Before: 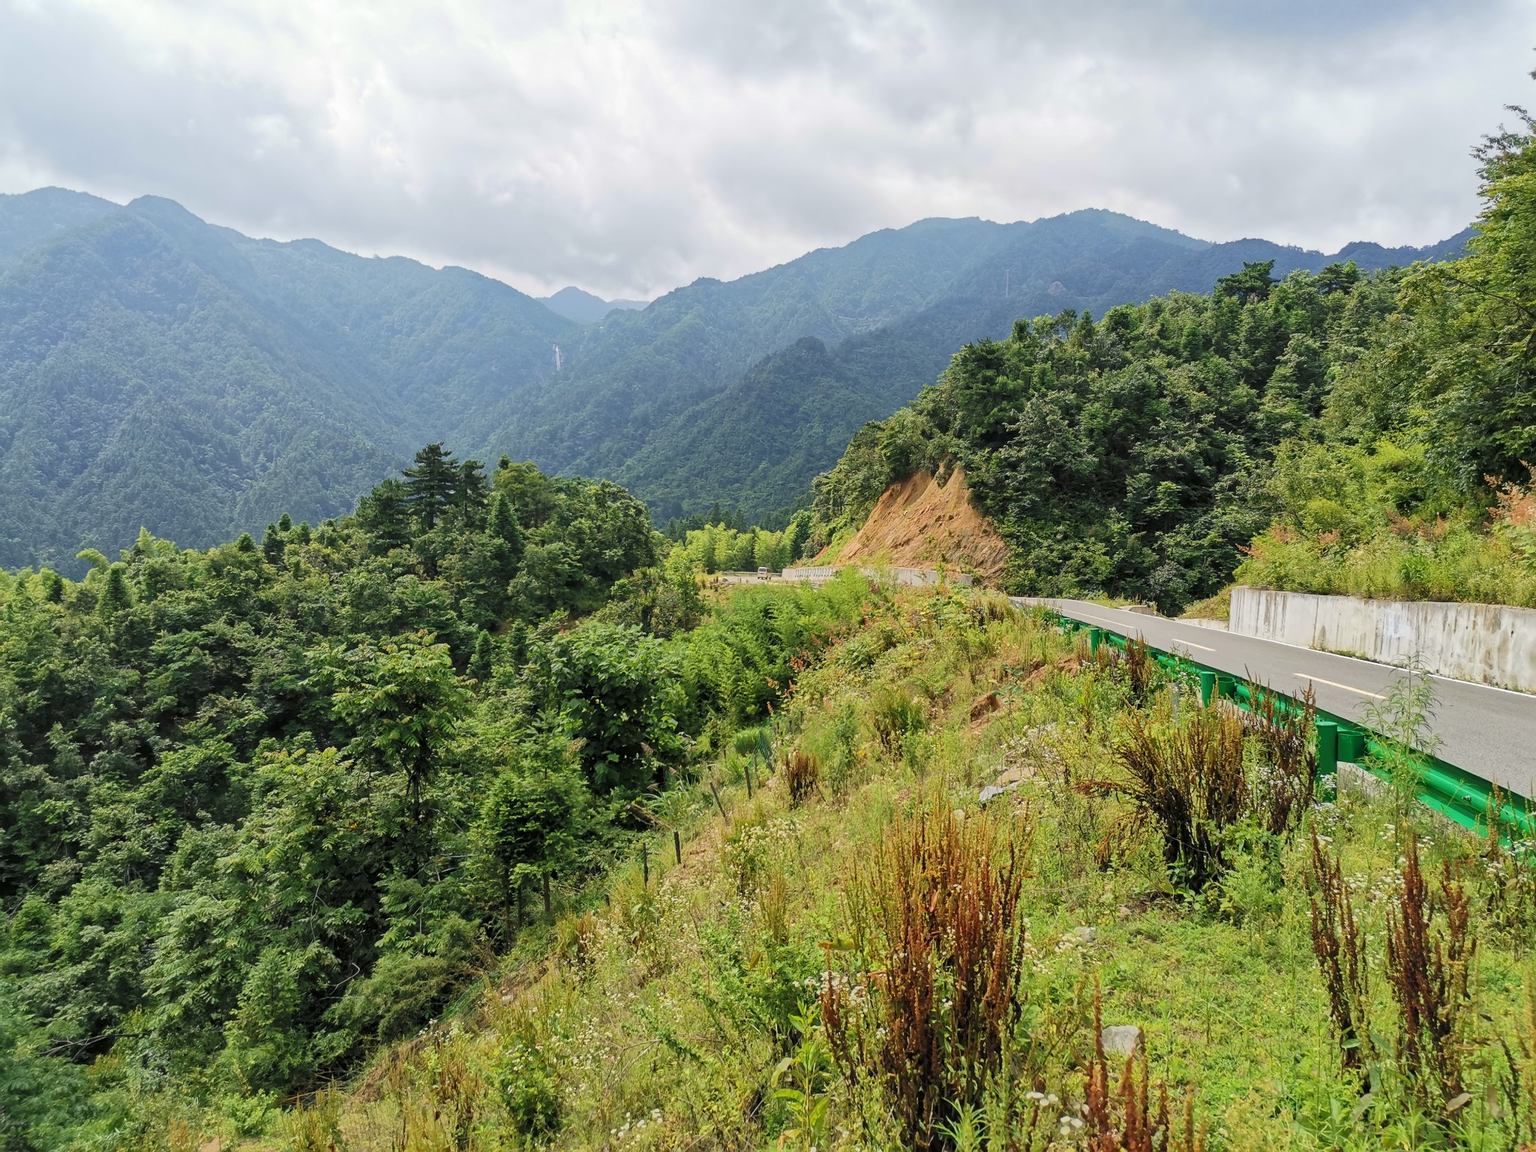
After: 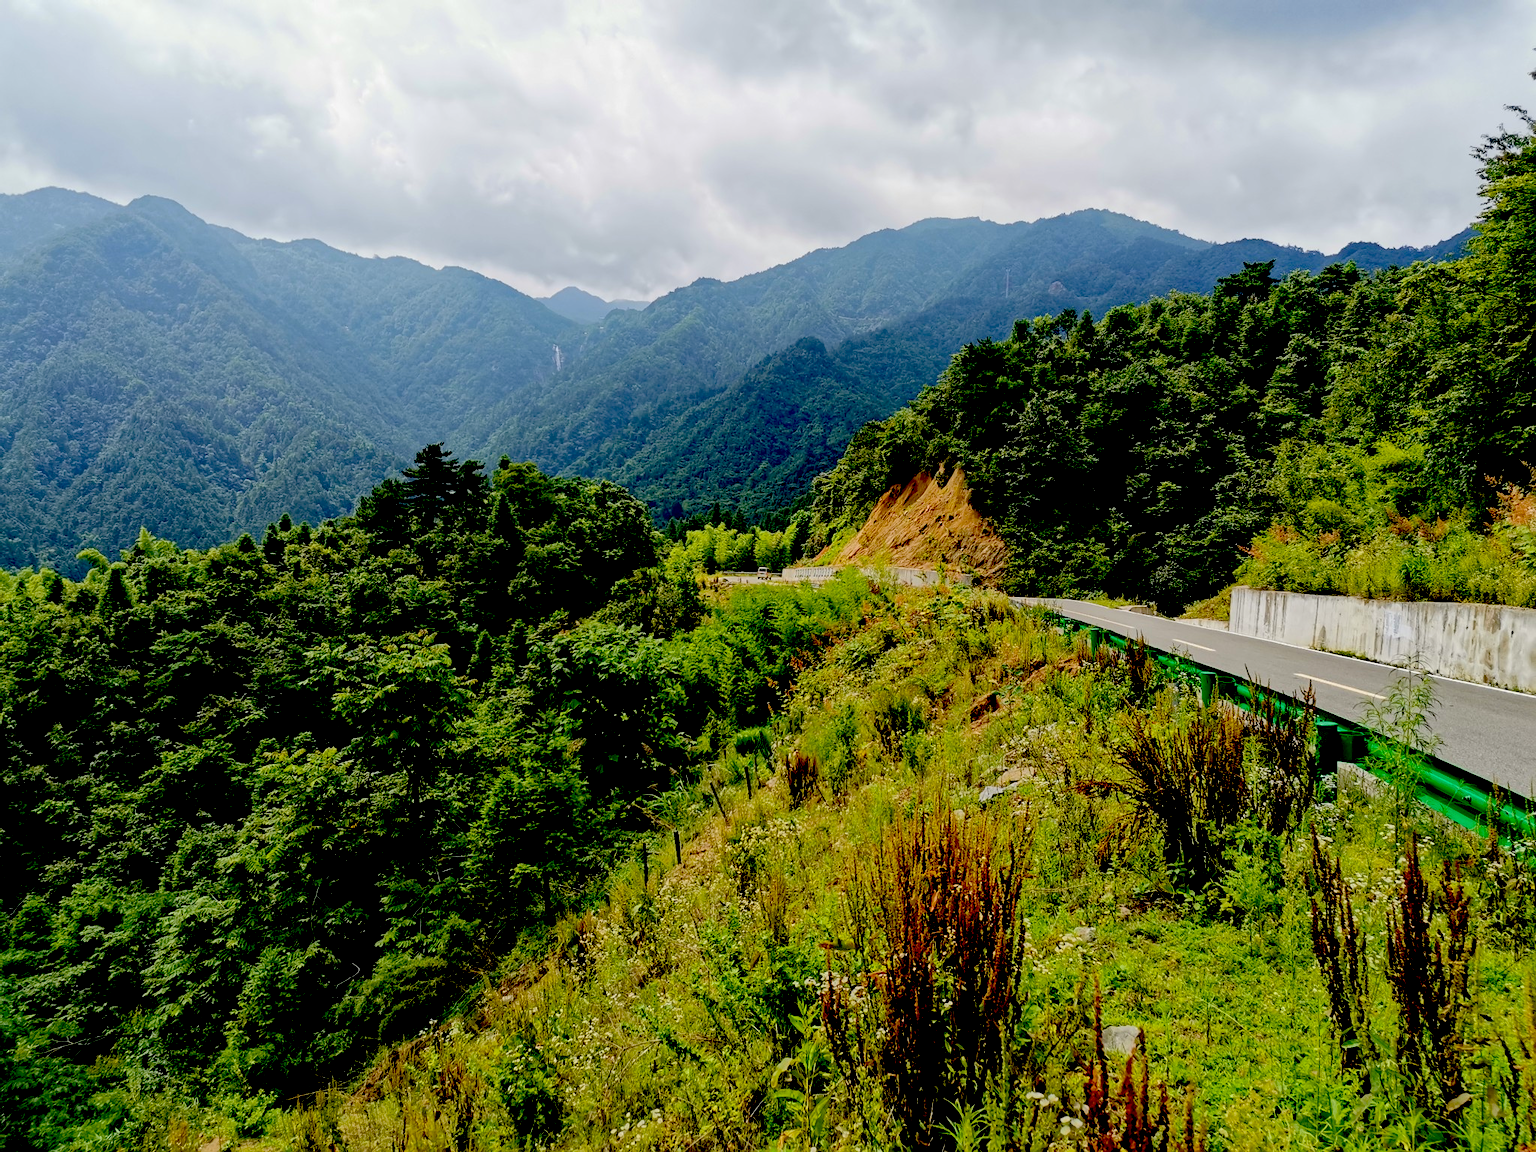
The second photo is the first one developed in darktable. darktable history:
exposure: black level correction 0.098, exposure -0.084 EV, compensate highlight preservation false
